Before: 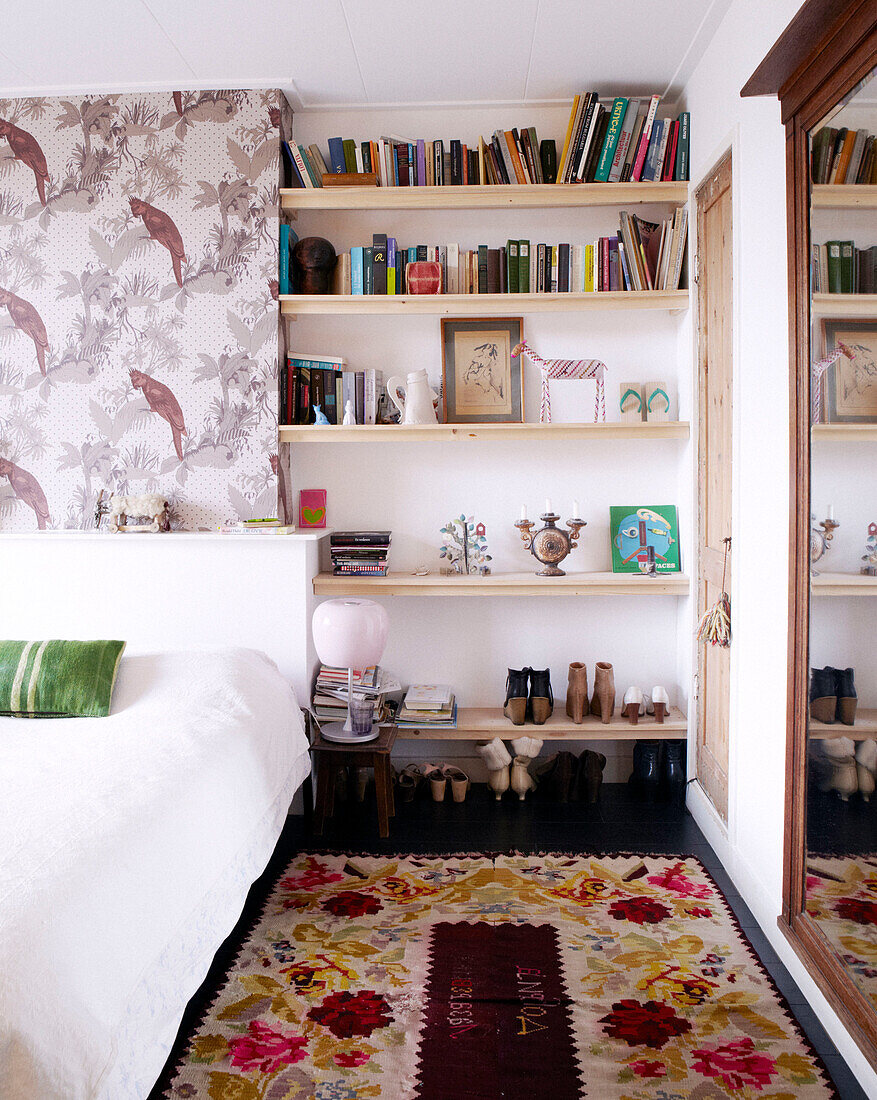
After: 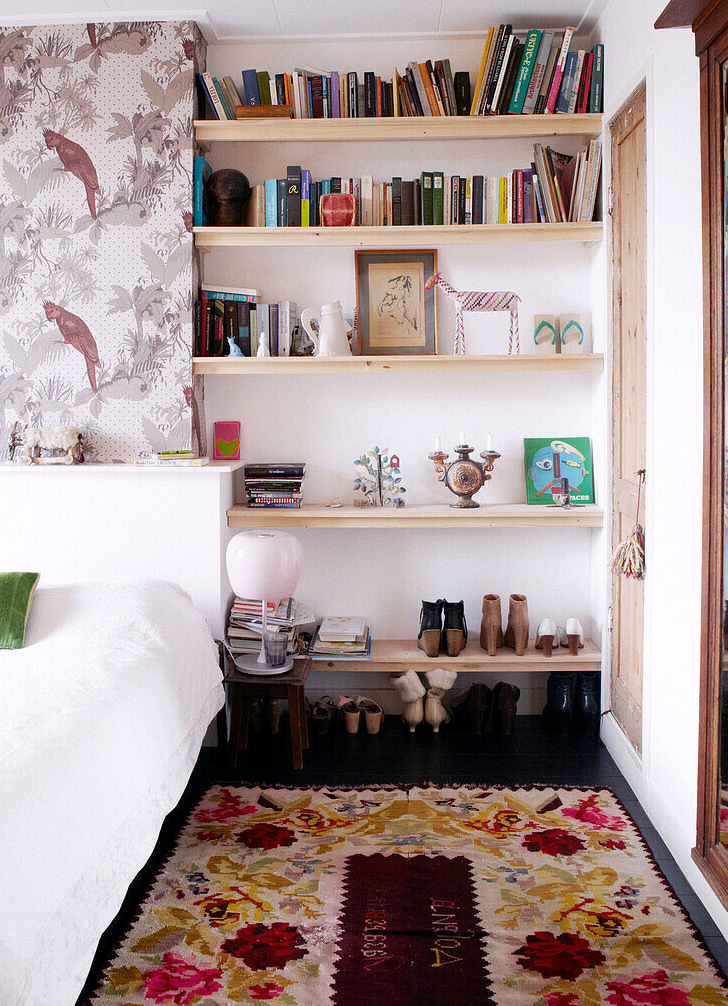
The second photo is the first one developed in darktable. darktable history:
crop: left 9.841%, top 6.26%, right 7.111%, bottom 2.252%
